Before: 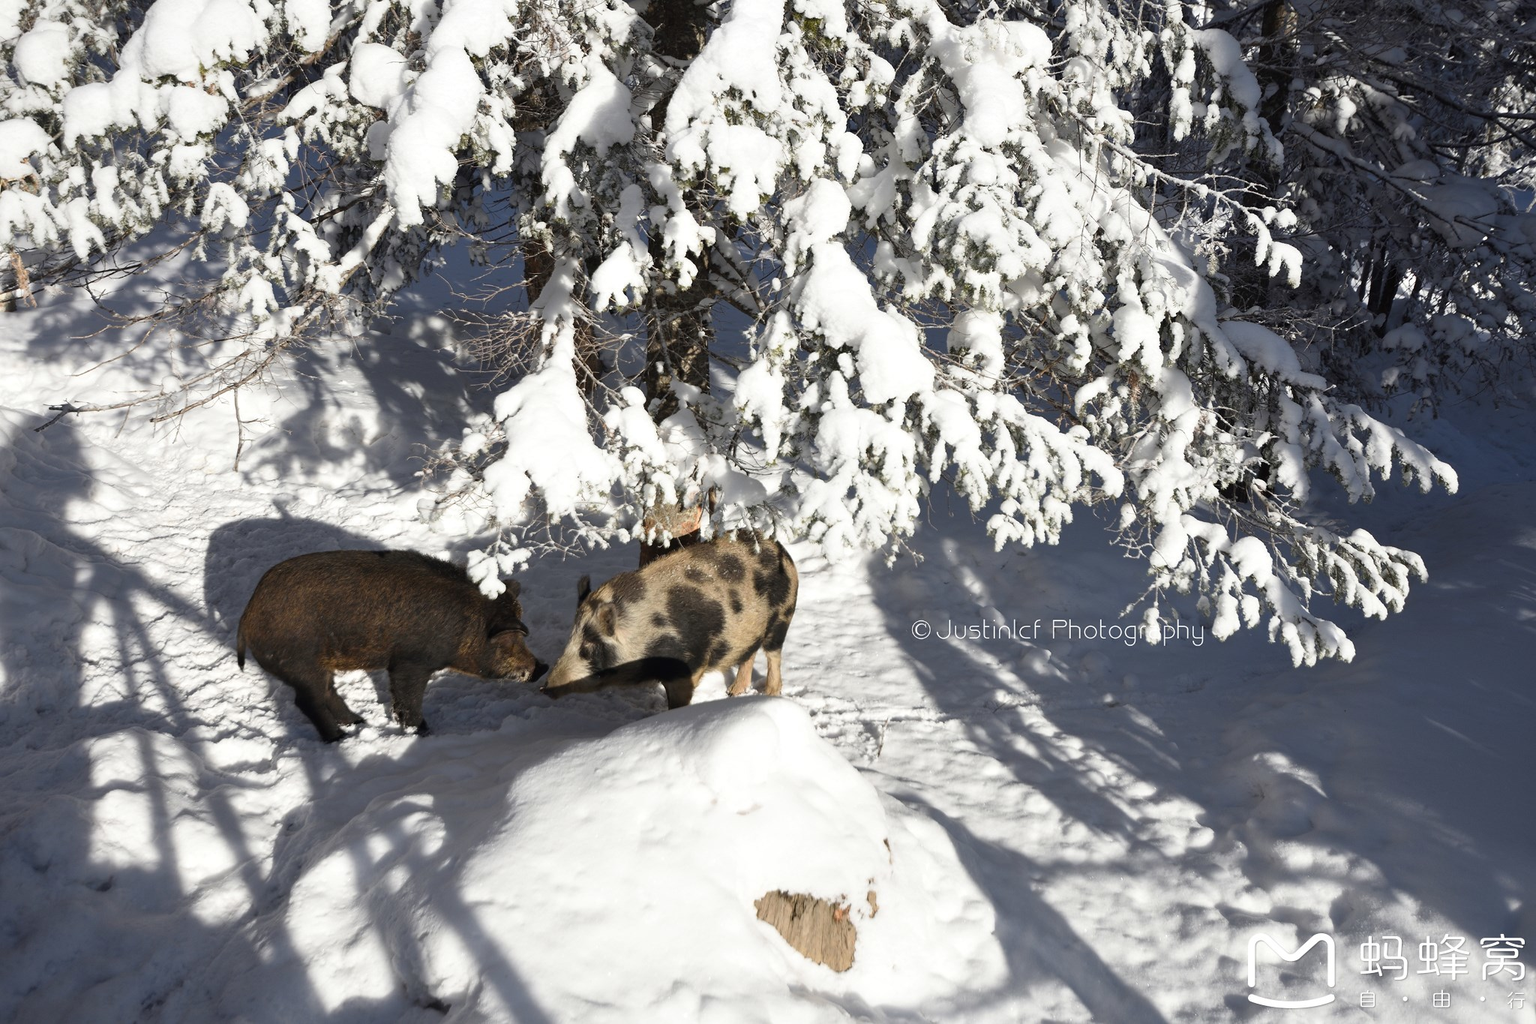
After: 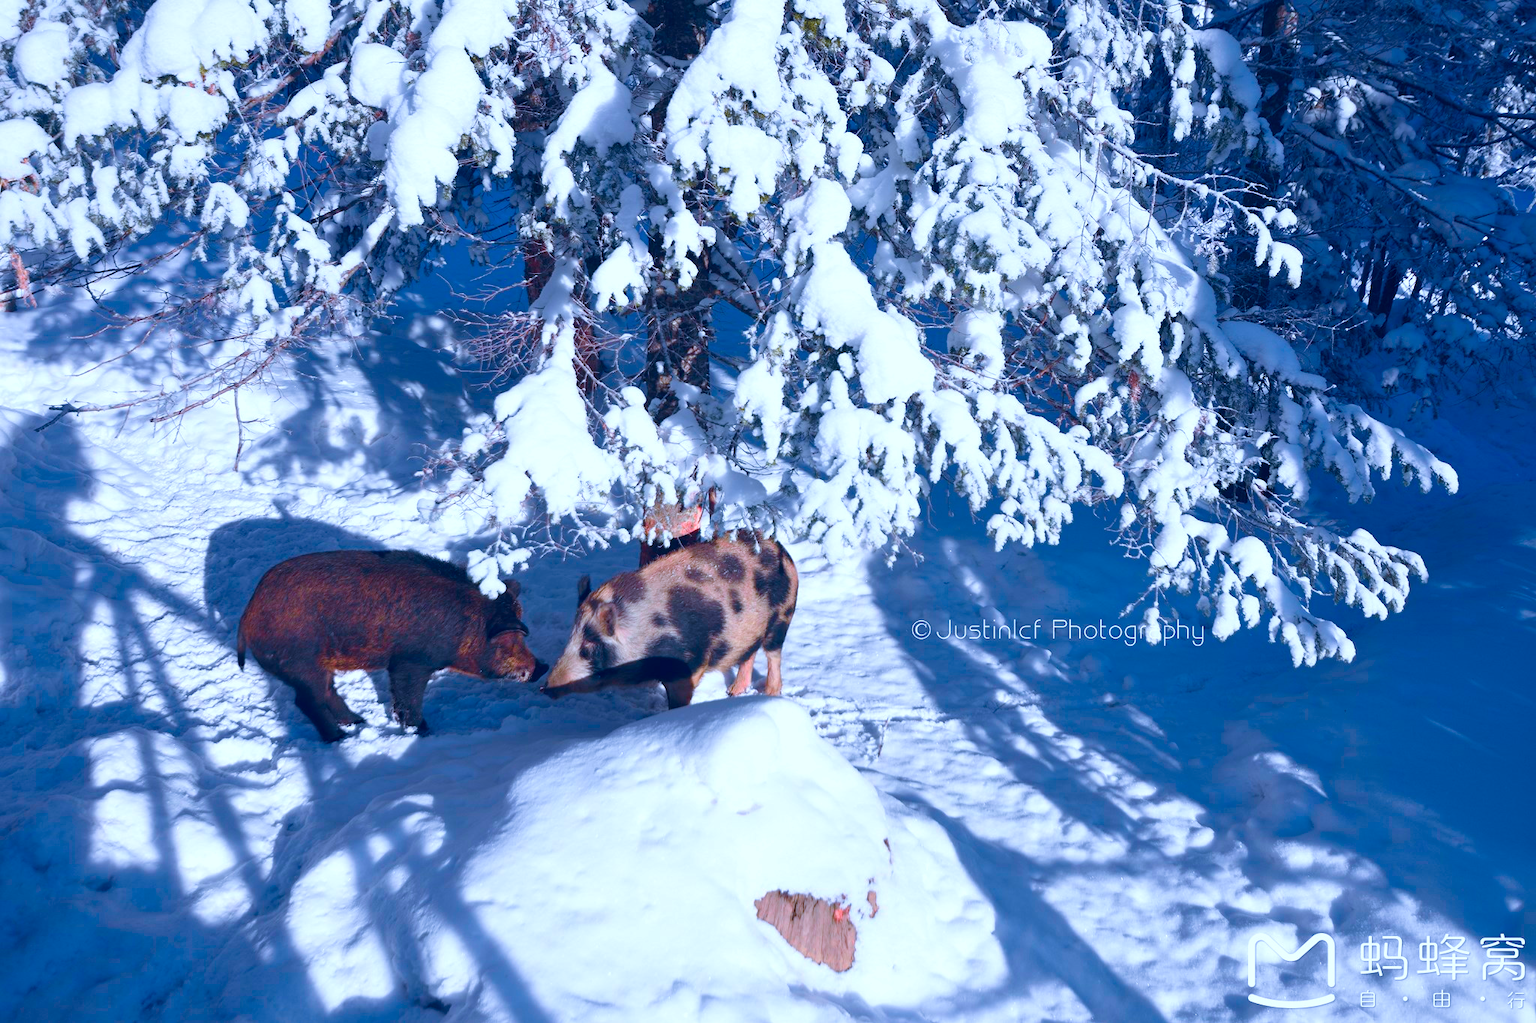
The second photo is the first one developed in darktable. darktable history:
tone curve: curves: ch1 [(0, 0) (0.108, 0.197) (0.5, 0.5) (0.681, 0.885) (1, 1)]; ch2 [(0, 0) (0.28, 0.151) (1, 1)], color space Lab, independent channels
color balance rgb: perceptual saturation grading › global saturation 35%, perceptual saturation grading › highlights -30%, perceptual saturation grading › shadows 35%, perceptual brilliance grading › global brilliance 3%, perceptual brilliance grading › highlights -3%, perceptual brilliance grading › shadows 3%
velvia: on, module defaults
color zones: curves: ch0 [(0, 0.558) (0.143, 0.559) (0.286, 0.529) (0.429, 0.505) (0.571, 0.5) (0.714, 0.5) (0.857, 0.5) (1, 0.558)]; ch1 [(0, 0.469) (0.01, 0.469) (0.12, 0.446) (0.248, 0.469) (0.5, 0.5) (0.748, 0.5) (0.99, 0.469) (1, 0.469)]
shadows and highlights: shadows 25, highlights -25
